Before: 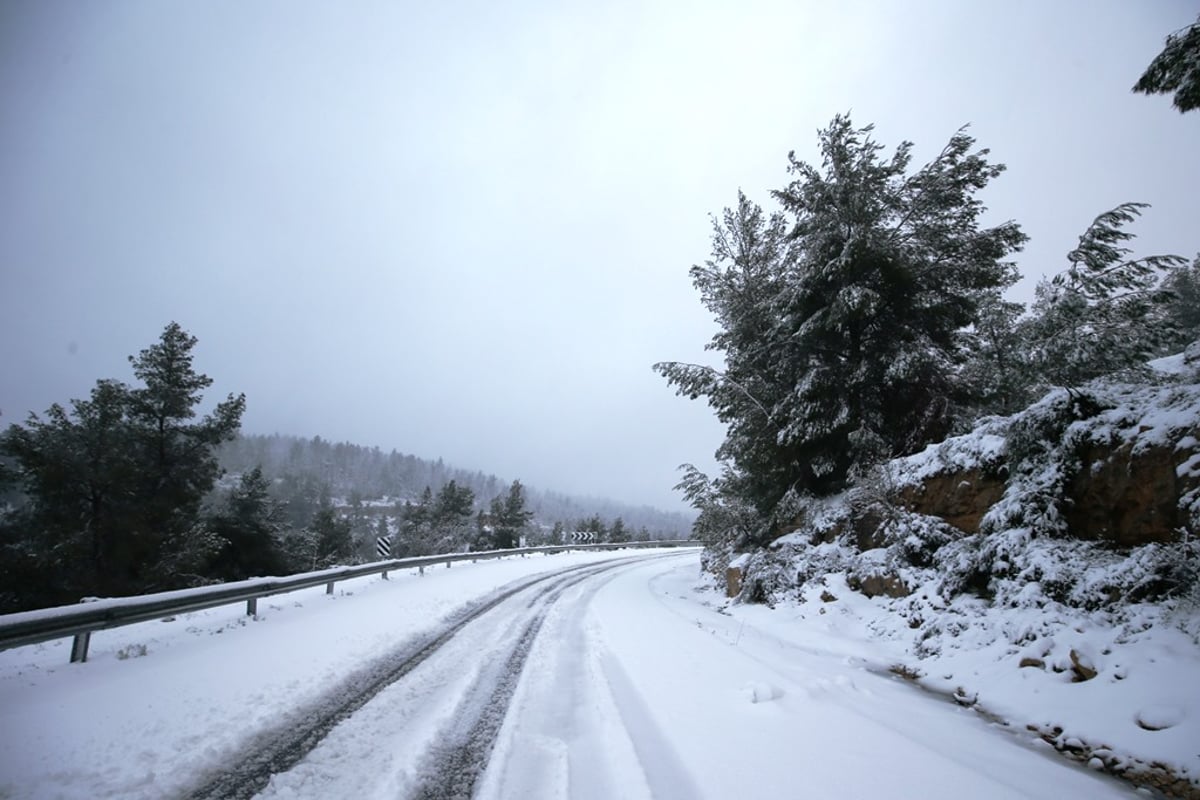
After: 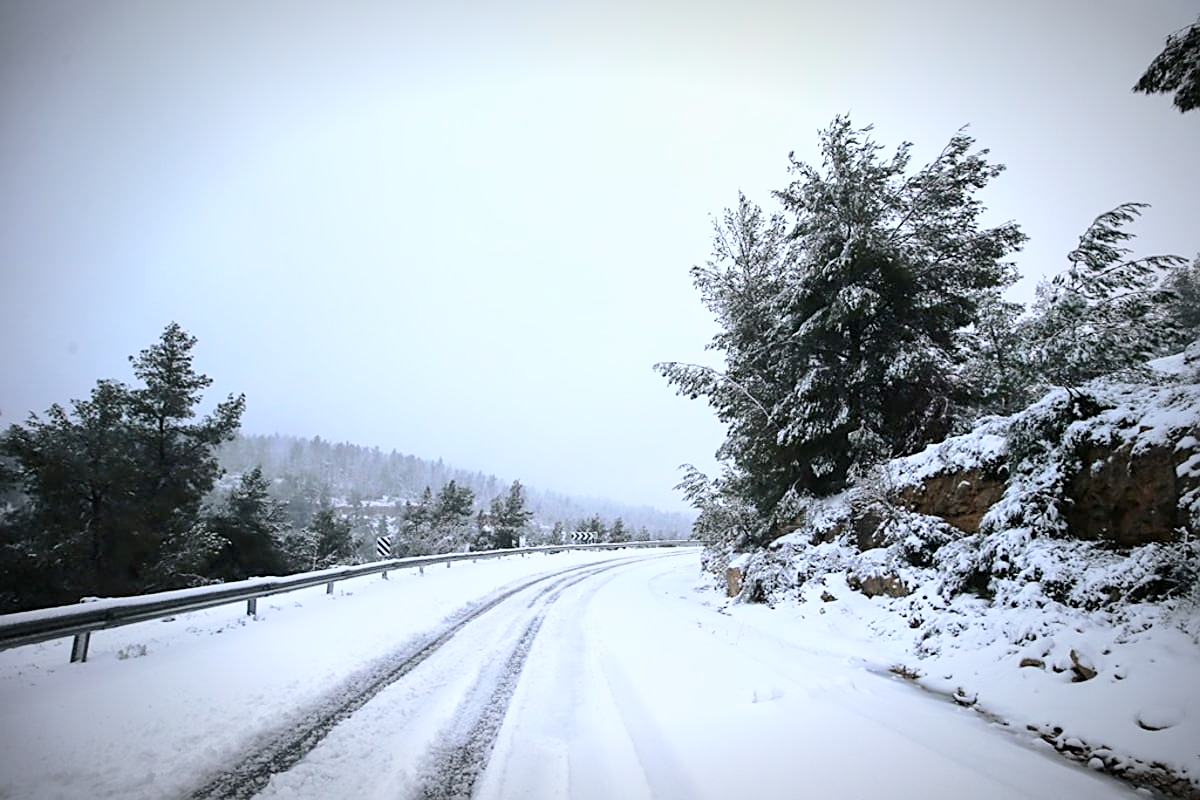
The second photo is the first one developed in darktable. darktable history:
base curve: curves: ch0 [(0, 0) (0.025, 0.046) (0.112, 0.277) (0.467, 0.74) (0.814, 0.929) (1, 0.942)]
sharpen: on, module defaults
color zones: curves: ch1 [(0, 0.469) (0.072, 0.457) (0.243, 0.494) (0.429, 0.5) (0.571, 0.5) (0.714, 0.5) (0.857, 0.5) (1, 0.469)]; ch2 [(0, 0.499) (0.143, 0.467) (0.242, 0.436) (0.429, 0.493) (0.571, 0.5) (0.714, 0.5) (0.857, 0.5) (1, 0.499)]
local contrast: highlights 100%, shadows 100%, detail 120%, midtone range 0.2
vignetting: automatic ratio true
